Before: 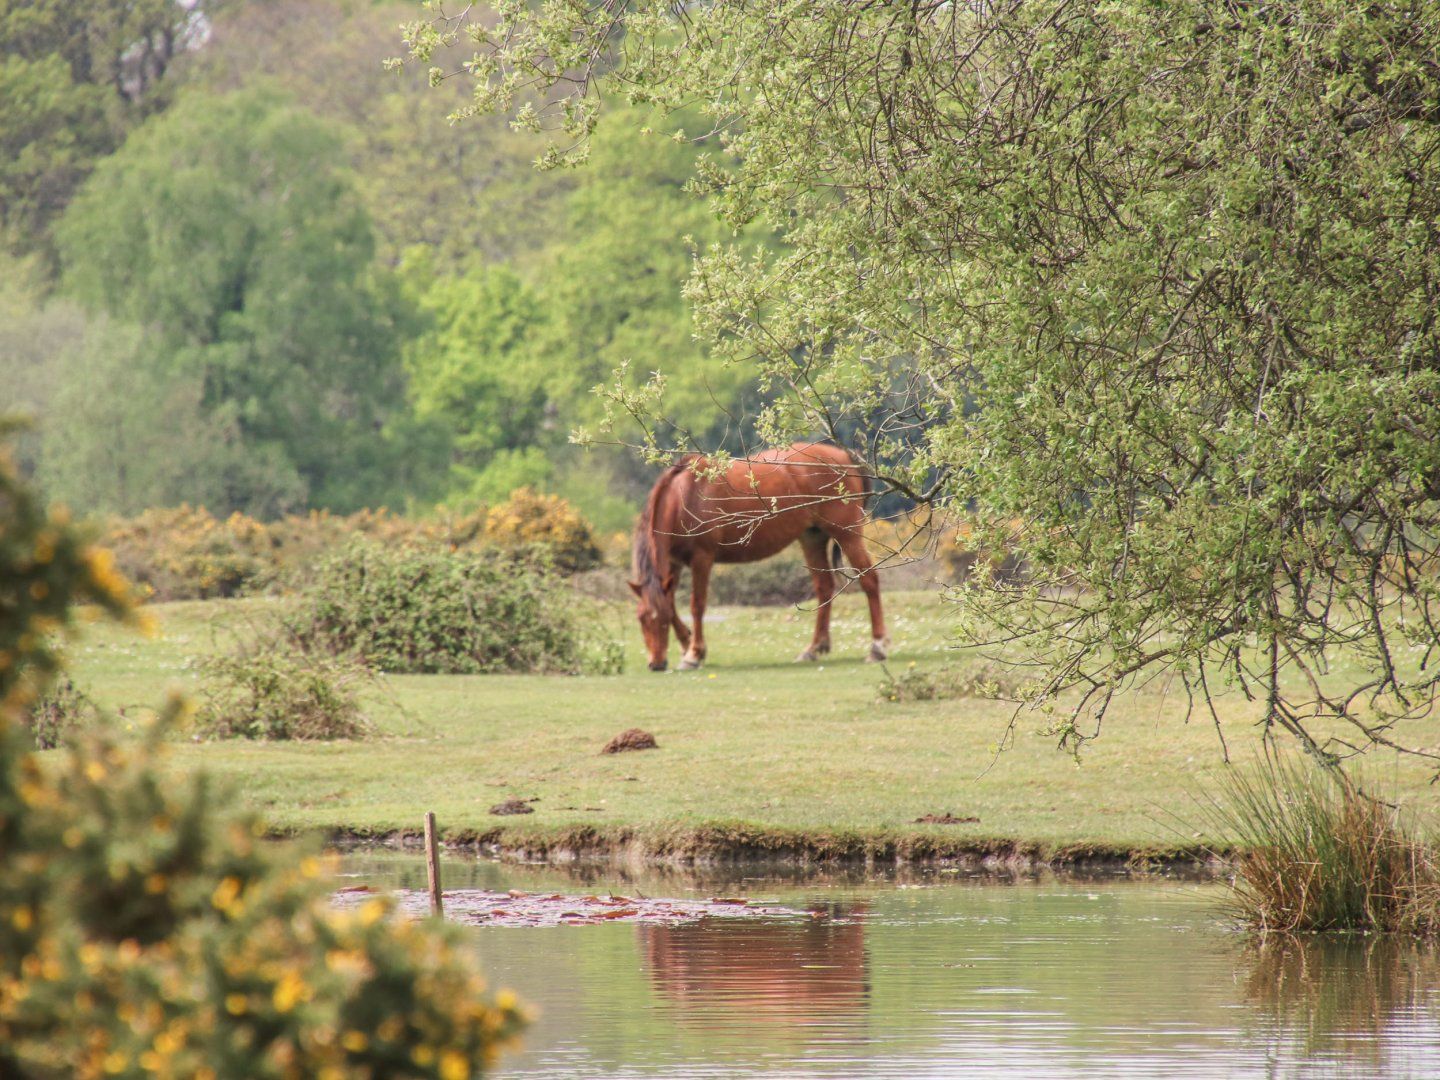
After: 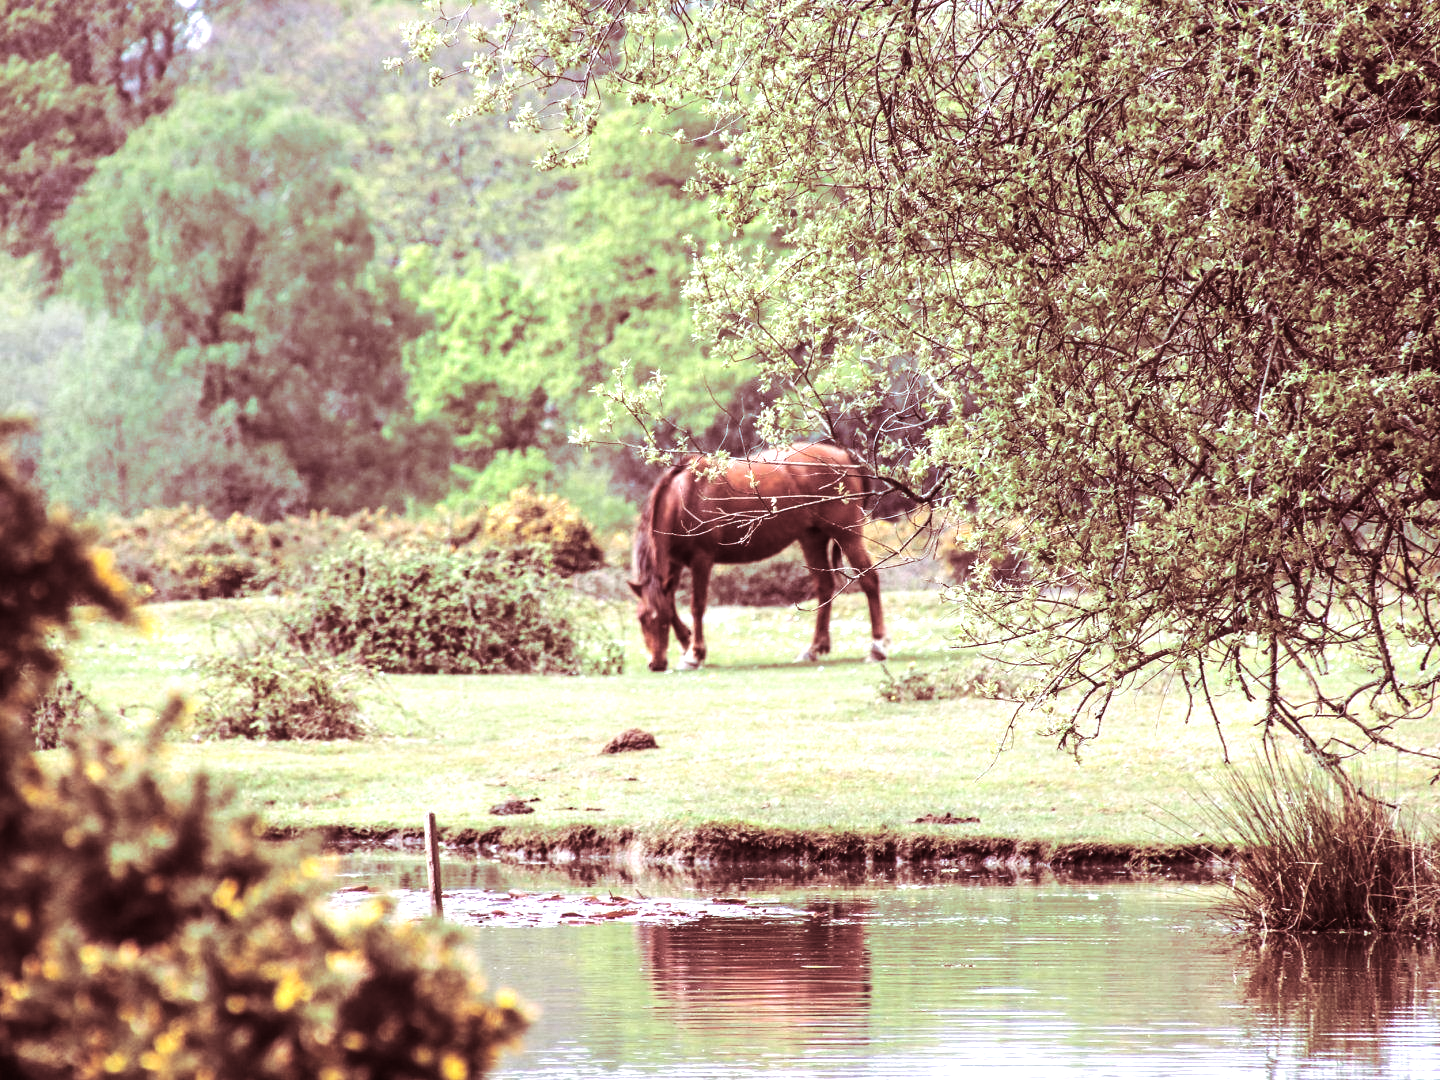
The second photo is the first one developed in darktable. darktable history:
split-toning: highlights › saturation 0, balance -61.83
contrast brightness saturation: contrast 0.03, brightness -0.04
tone equalizer: -8 EV -1.08 EV, -7 EV -1.01 EV, -6 EV -0.867 EV, -5 EV -0.578 EV, -3 EV 0.578 EV, -2 EV 0.867 EV, -1 EV 1.01 EV, +0 EV 1.08 EV, edges refinement/feathering 500, mask exposure compensation -1.57 EV, preserve details no
color calibration: illuminant as shot in camera, x 0.37, y 0.382, temperature 4313.32 K
